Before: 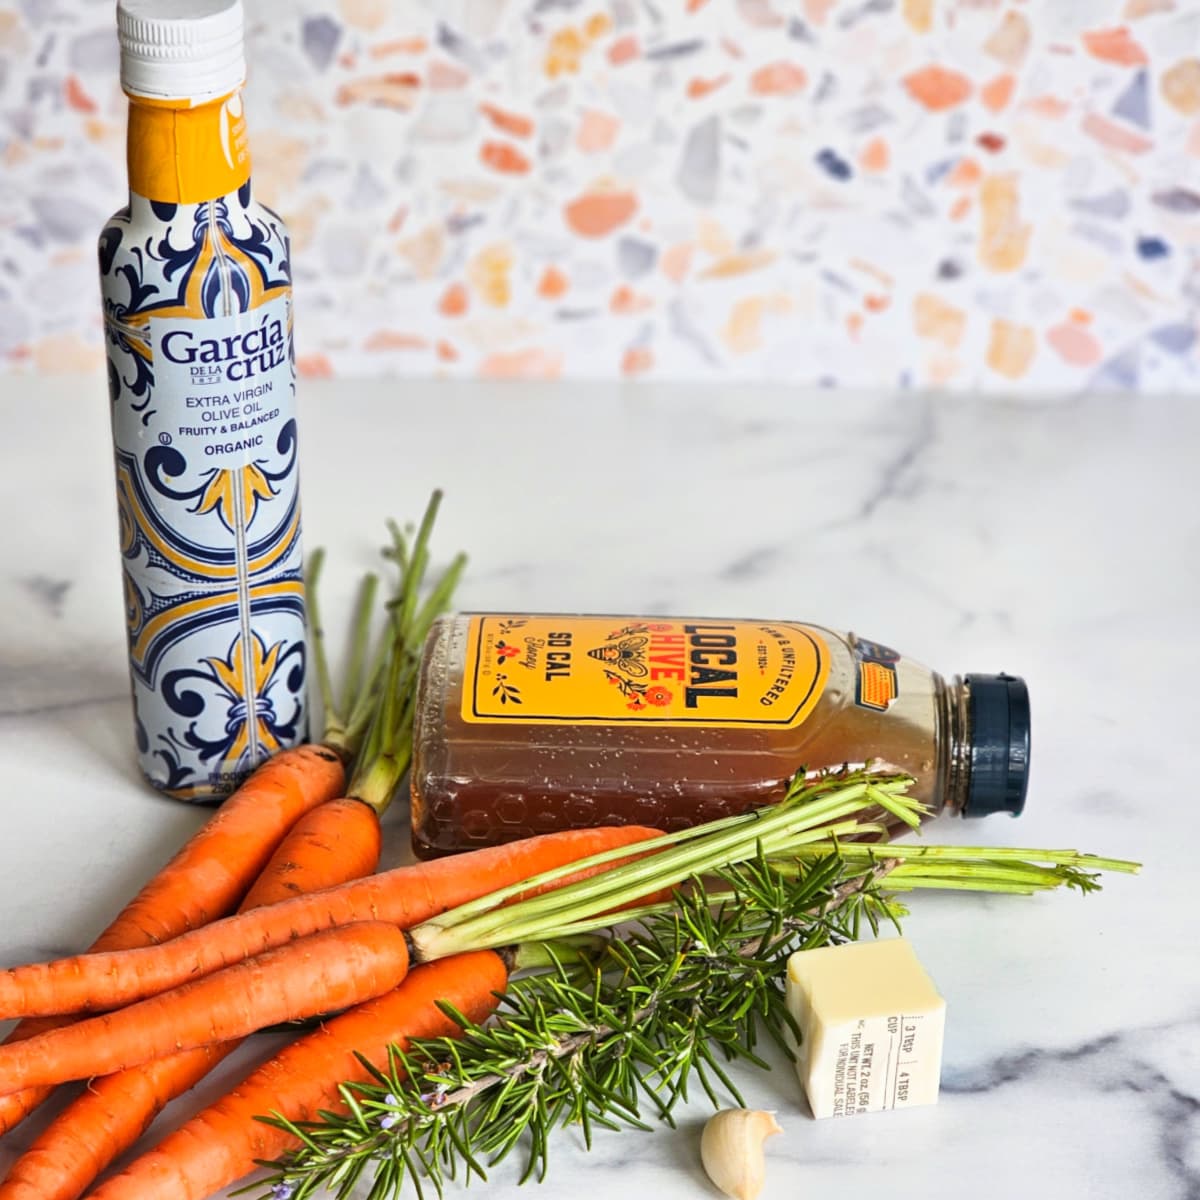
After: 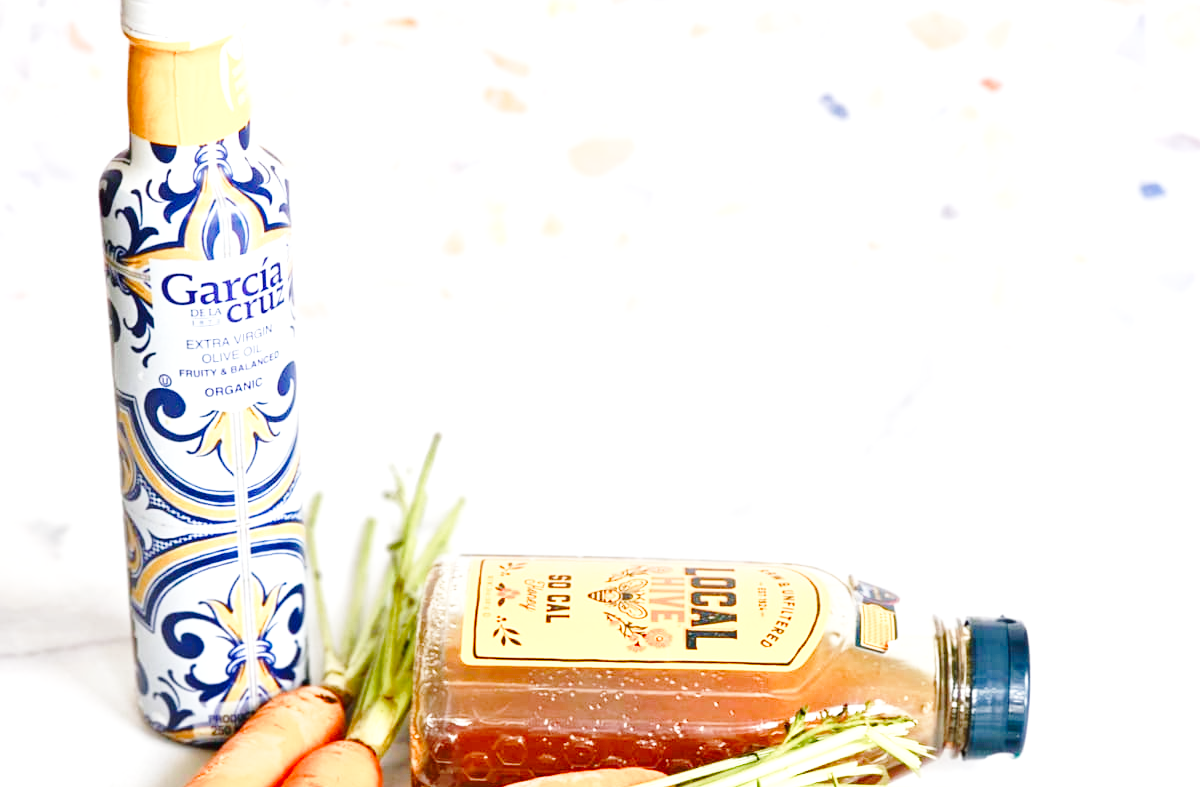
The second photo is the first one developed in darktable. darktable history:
exposure: black level correction 0, exposure 1.2 EV, compensate highlight preservation false
base curve: curves: ch0 [(0, 0) (0.028, 0.03) (0.121, 0.232) (0.46, 0.748) (0.859, 0.968) (1, 1)], preserve colors none
color balance rgb: shadows lift › chroma 1%, shadows lift › hue 113°, highlights gain › chroma 0.2%, highlights gain › hue 333°, perceptual saturation grading › global saturation 20%, perceptual saturation grading › highlights -50%, perceptual saturation grading › shadows 25%, contrast -10%
crop and rotate: top 4.848%, bottom 29.503%
